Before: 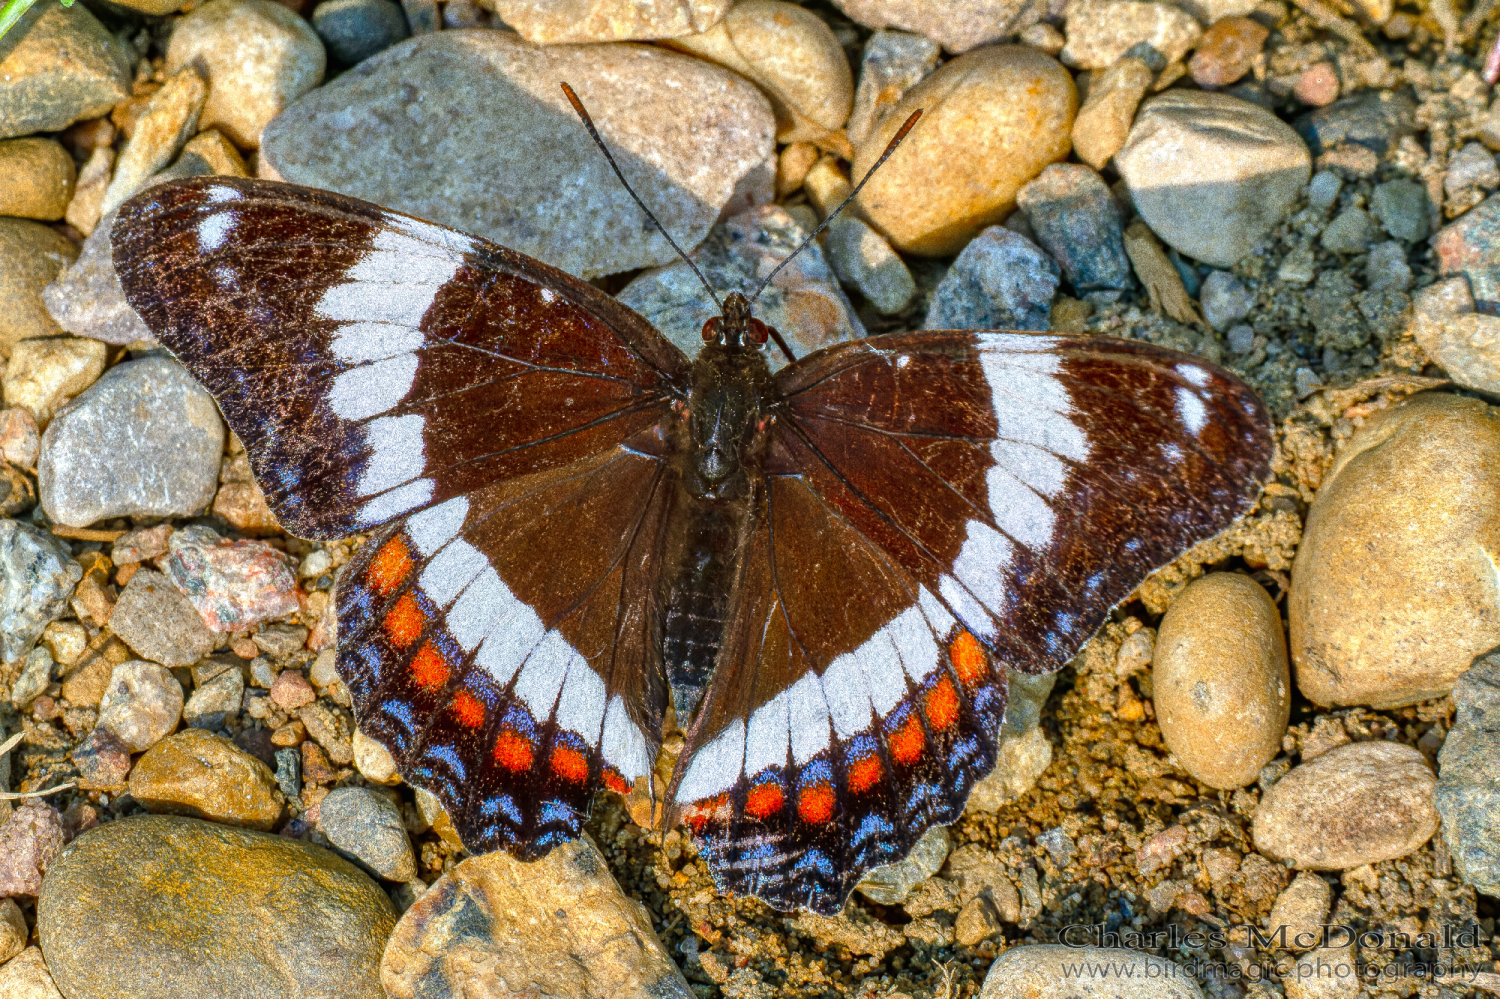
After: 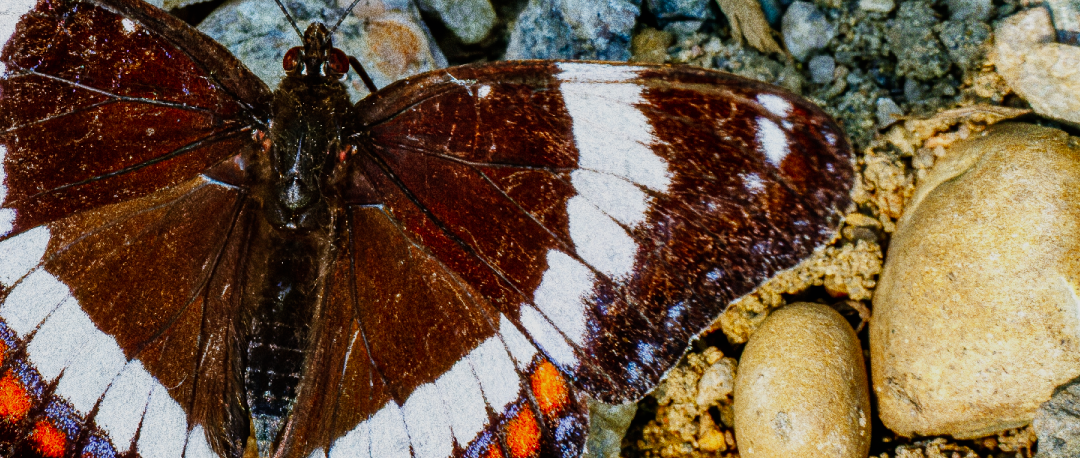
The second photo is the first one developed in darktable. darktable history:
sigmoid: contrast 1.7, skew -0.2, preserve hue 0%, red attenuation 0.1, red rotation 0.035, green attenuation 0.1, green rotation -0.017, blue attenuation 0.15, blue rotation -0.052, base primaries Rec2020
crop and rotate: left 27.938%, top 27.046%, bottom 27.046%
